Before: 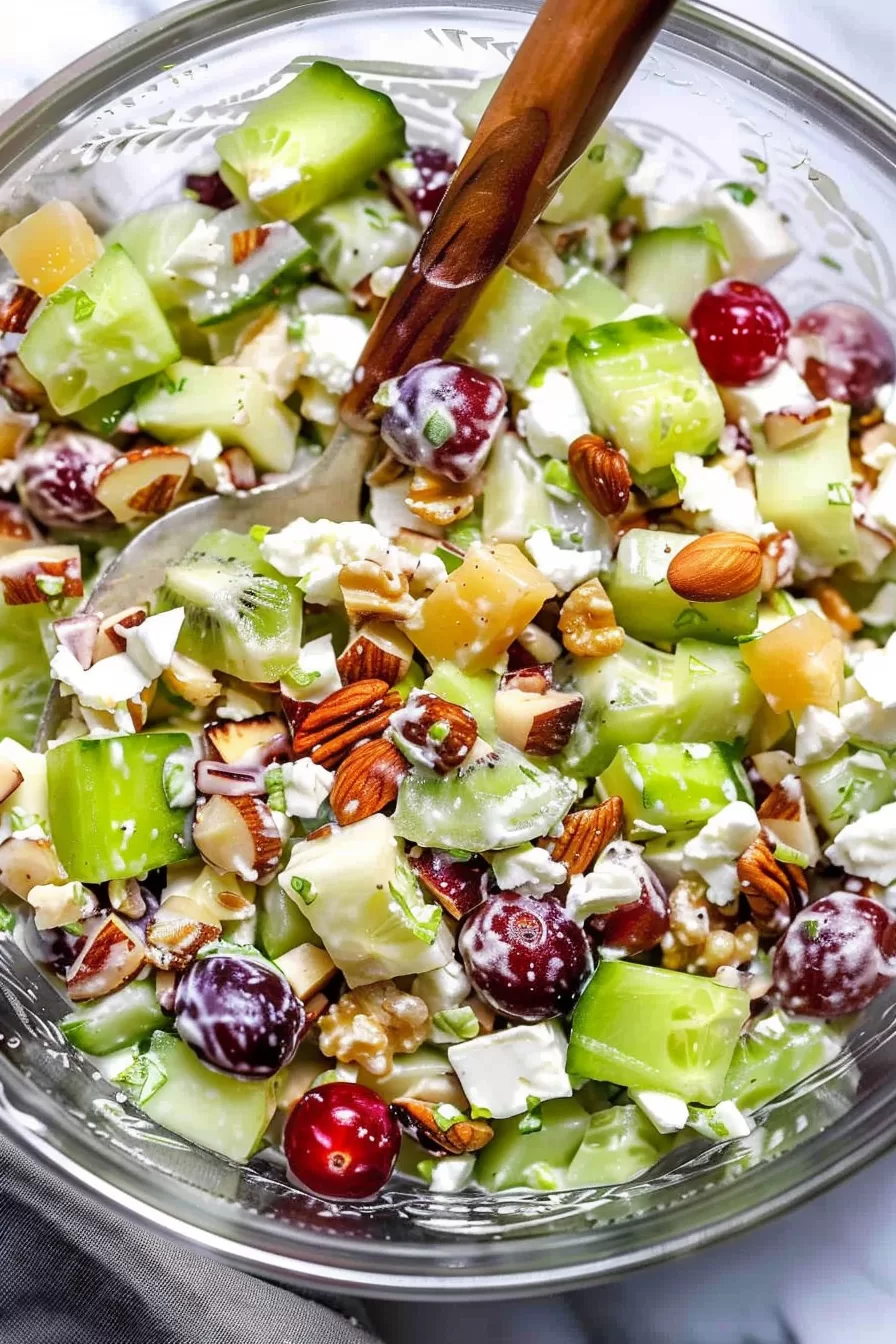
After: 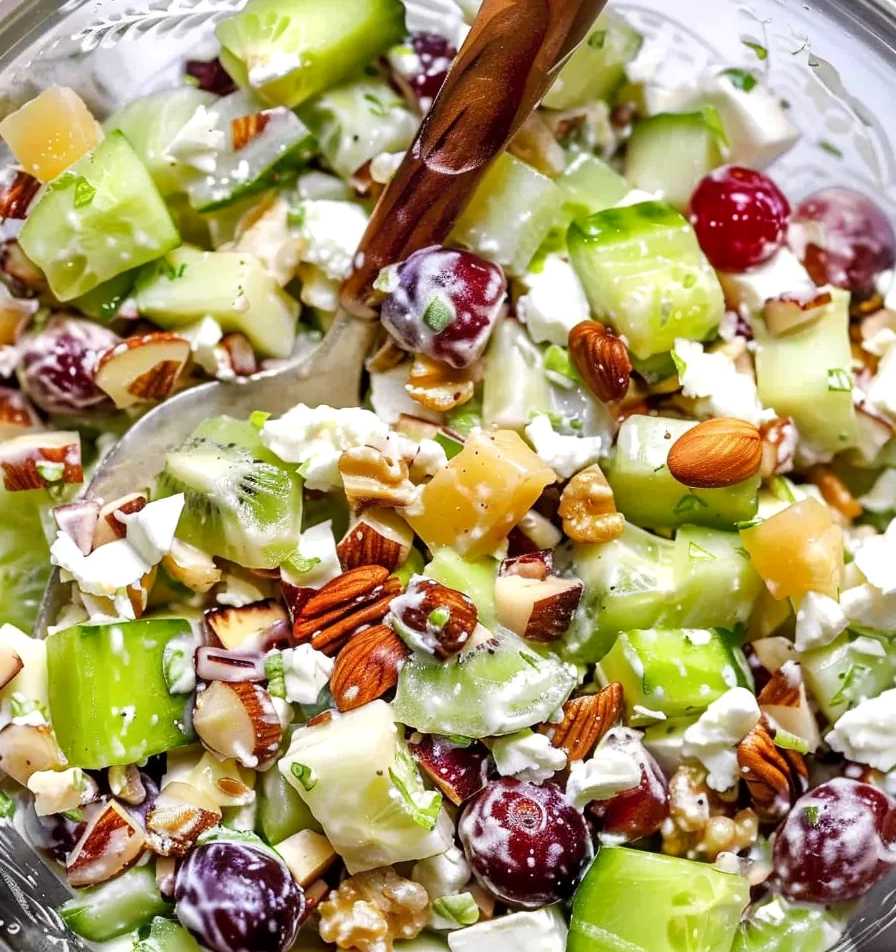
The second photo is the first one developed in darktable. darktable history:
local contrast: mode bilateral grid, contrast 20, coarseness 49, detail 119%, midtone range 0.2
crop and rotate: top 8.555%, bottom 20.55%
